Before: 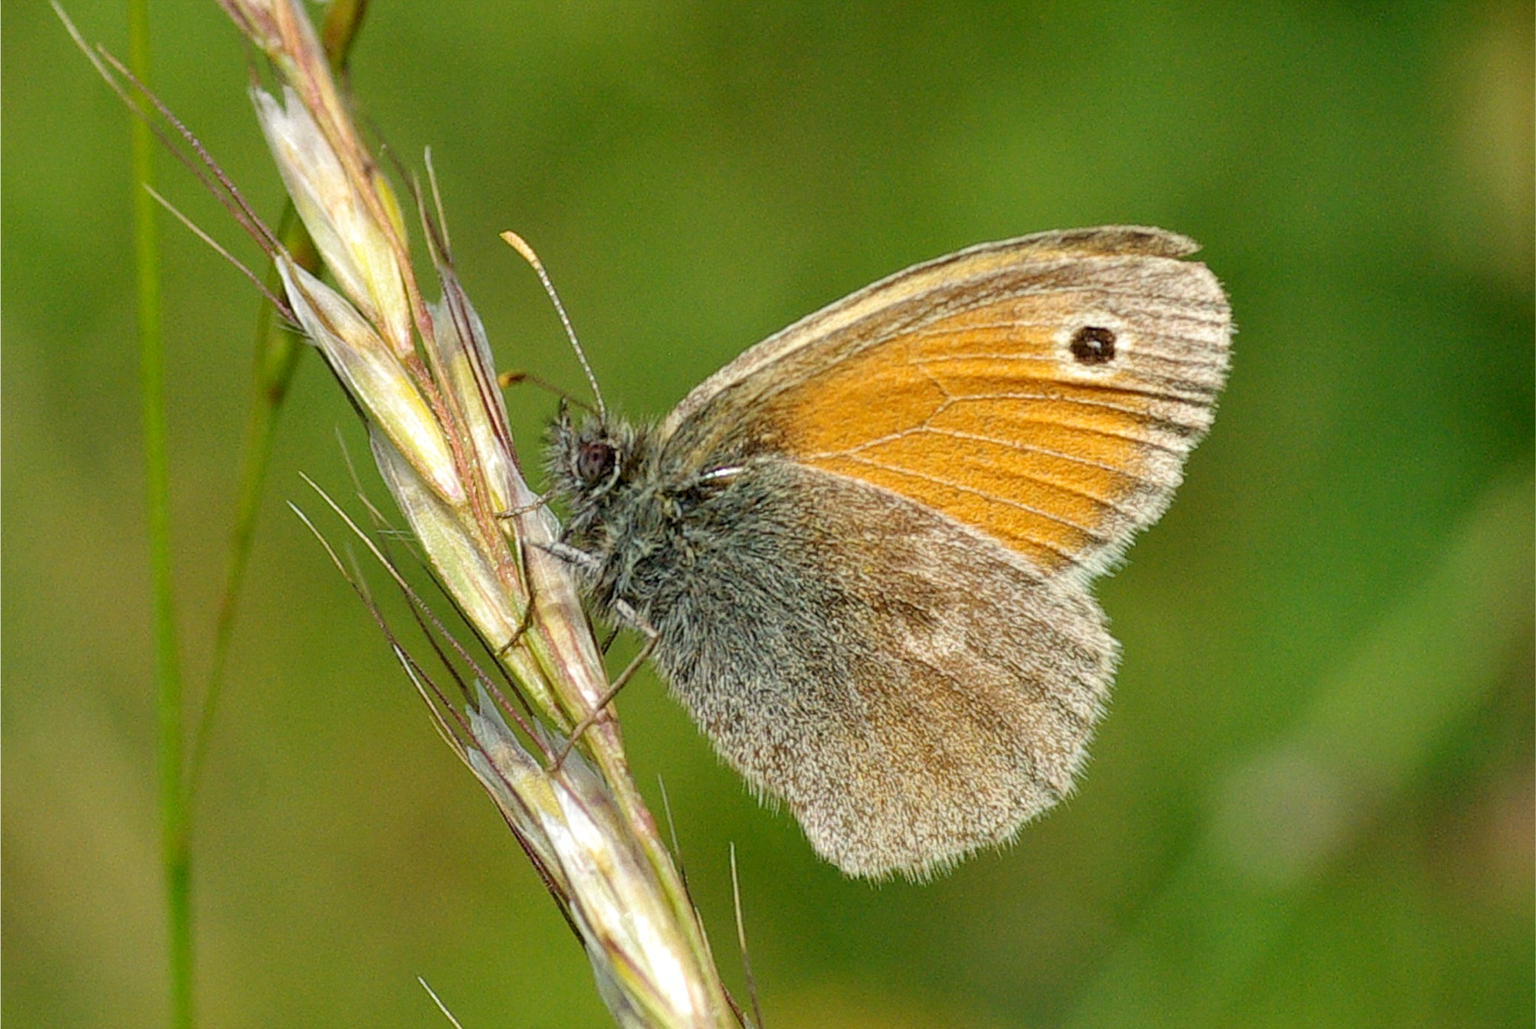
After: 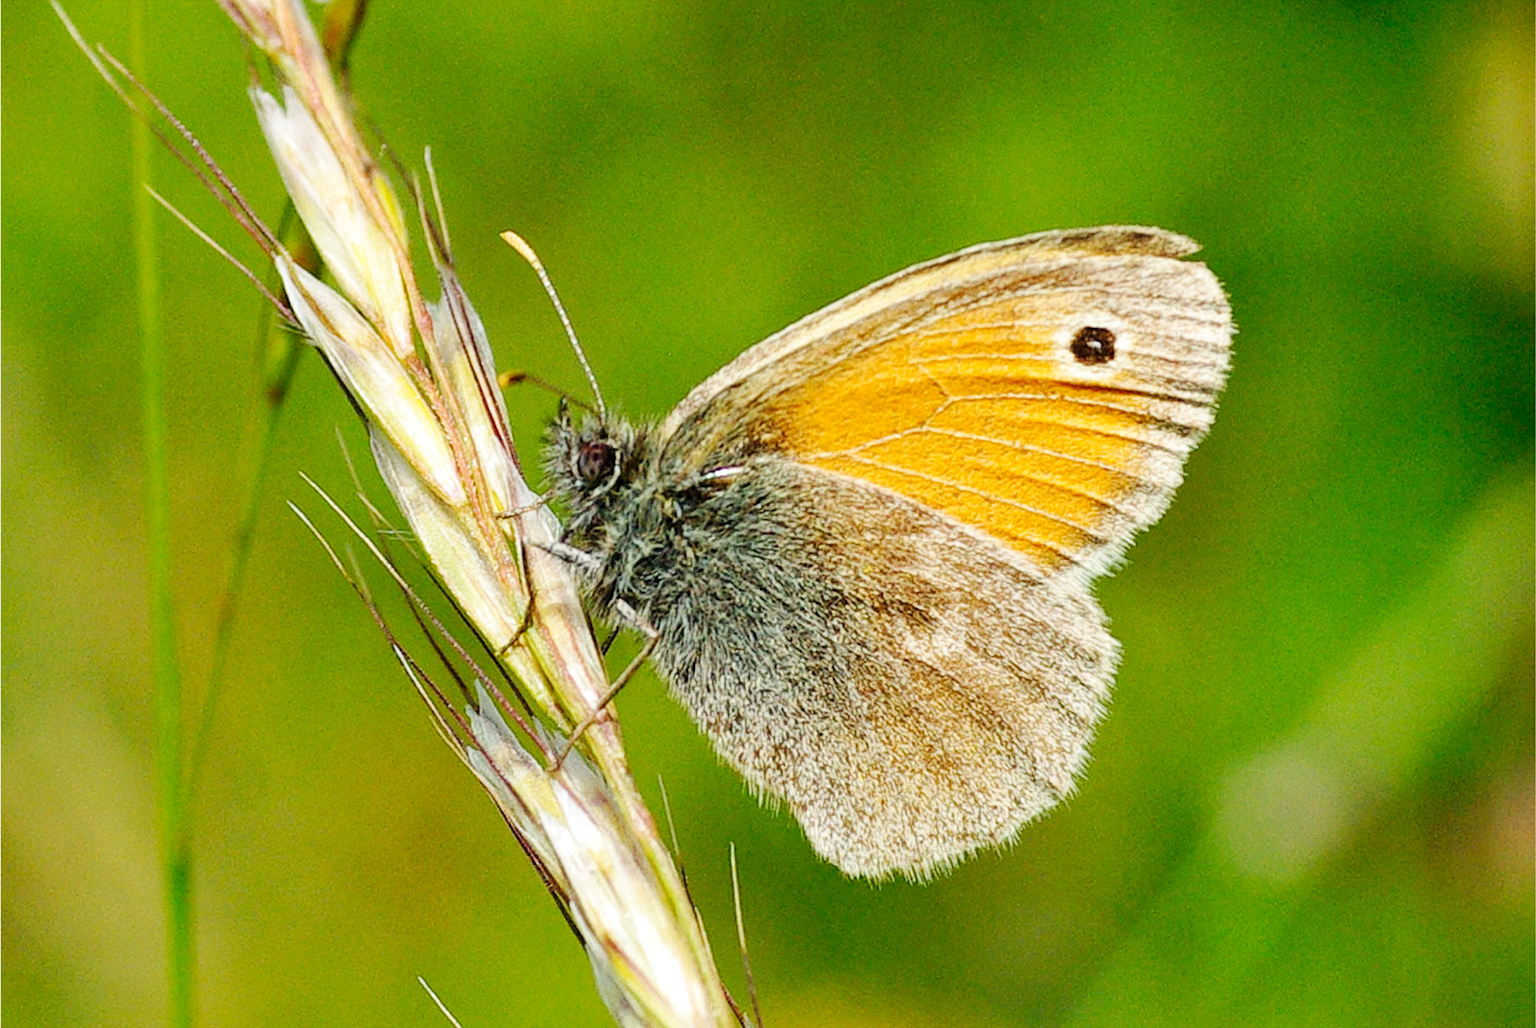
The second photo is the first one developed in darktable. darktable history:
base curve: curves: ch0 [(0, 0) (0.032, 0.025) (0.121, 0.166) (0.206, 0.329) (0.605, 0.79) (1, 1)], exposure shift 0.01, preserve colors none
